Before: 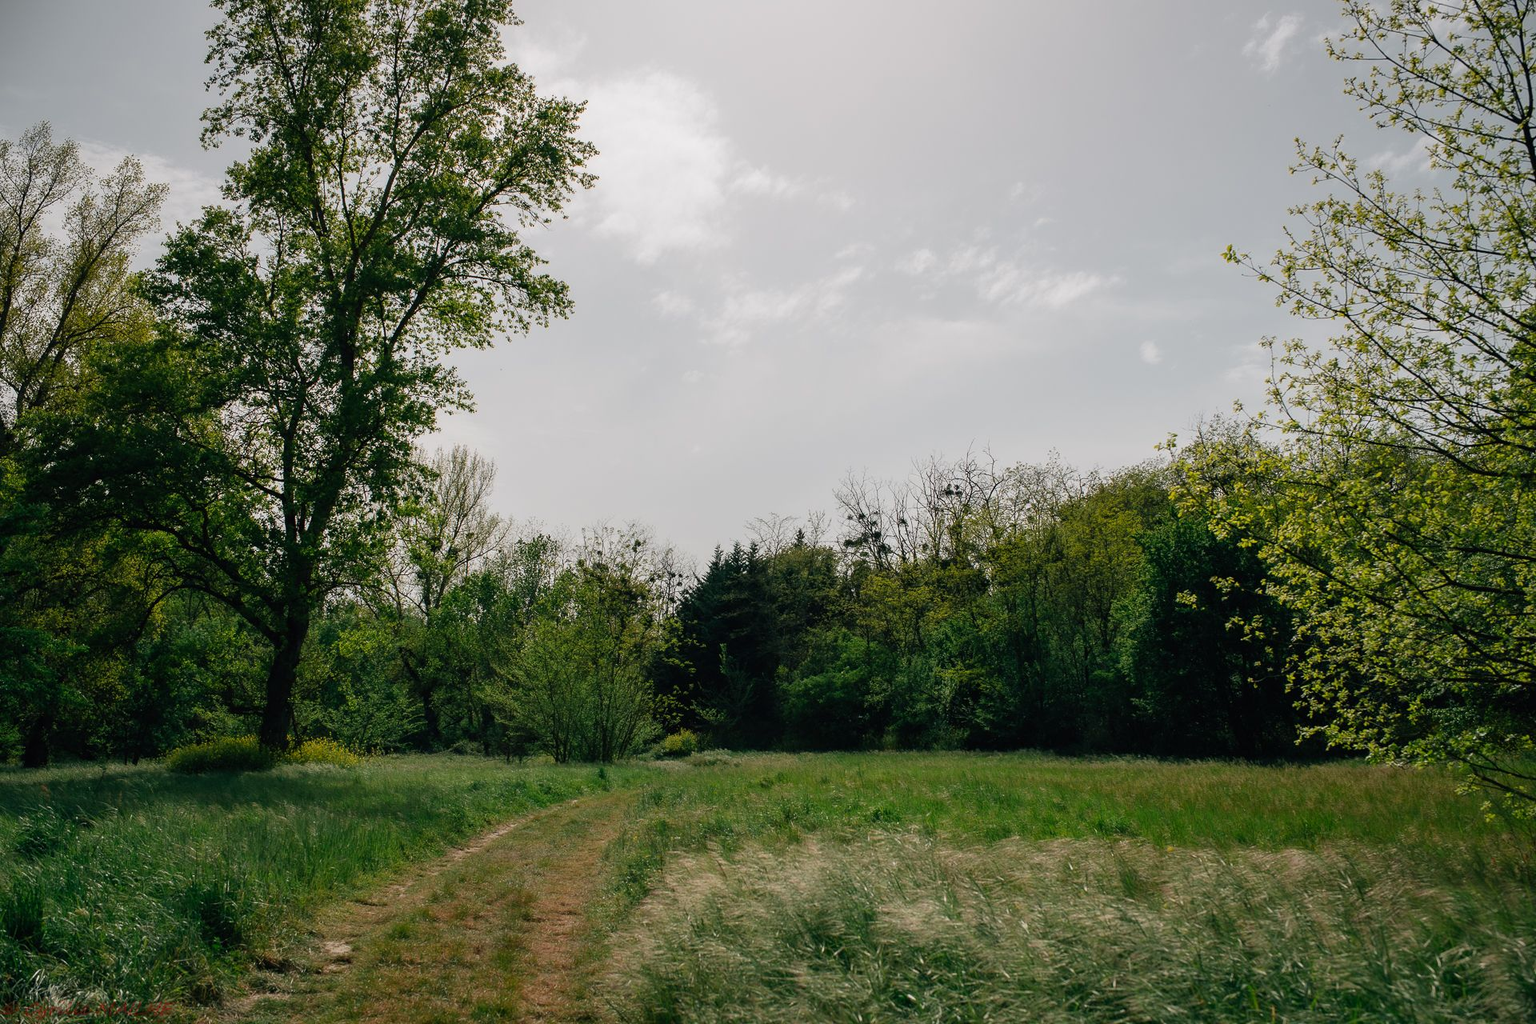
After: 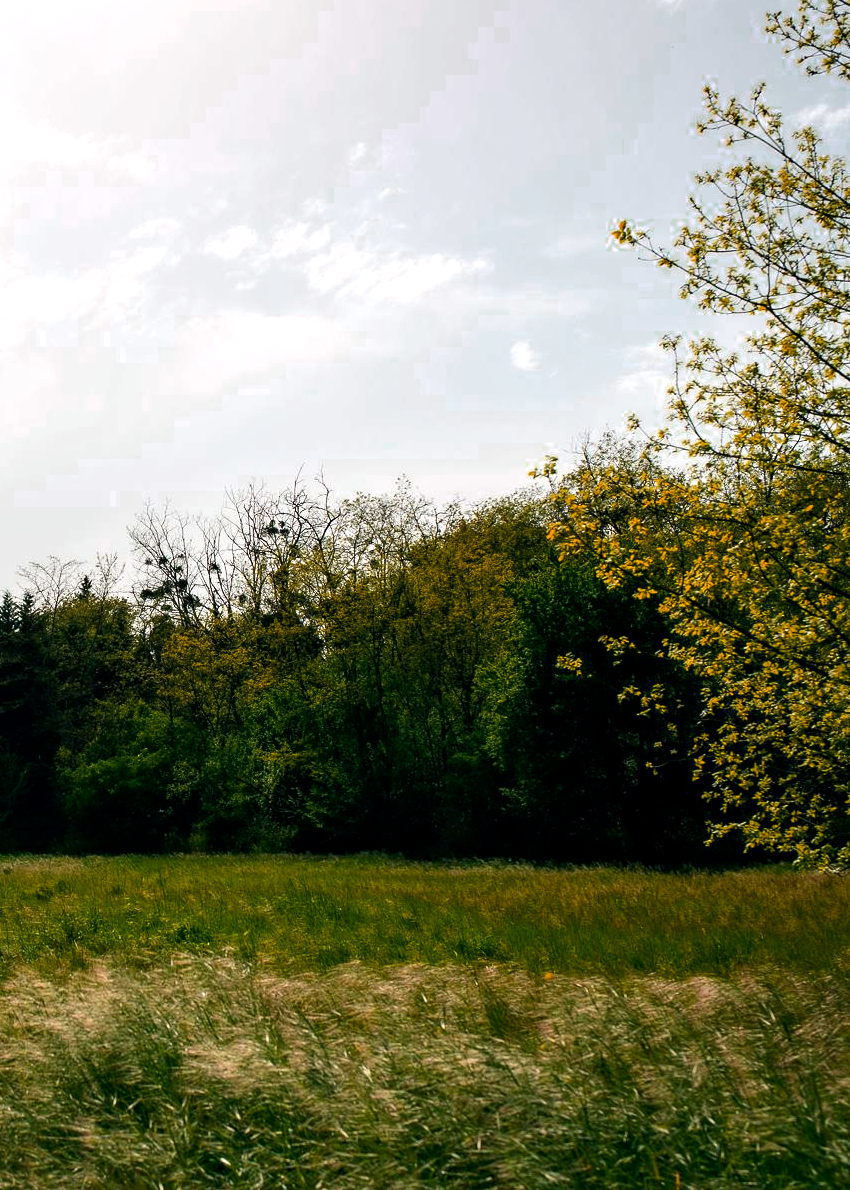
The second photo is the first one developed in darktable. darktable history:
crop: left 47.628%, top 6.643%, right 7.874%
tone equalizer: -8 EV -0.75 EV, -7 EV -0.7 EV, -6 EV -0.6 EV, -5 EV -0.4 EV, -3 EV 0.4 EV, -2 EV 0.6 EV, -1 EV 0.7 EV, +0 EV 0.75 EV, edges refinement/feathering 500, mask exposure compensation -1.57 EV, preserve details no
haze removal: compatibility mode true, adaptive false
color zones: curves: ch0 [(0.473, 0.374) (0.742, 0.784)]; ch1 [(0.354, 0.737) (0.742, 0.705)]; ch2 [(0.318, 0.421) (0.758, 0.532)]
local contrast: highlights 100%, shadows 100%, detail 120%, midtone range 0.2
